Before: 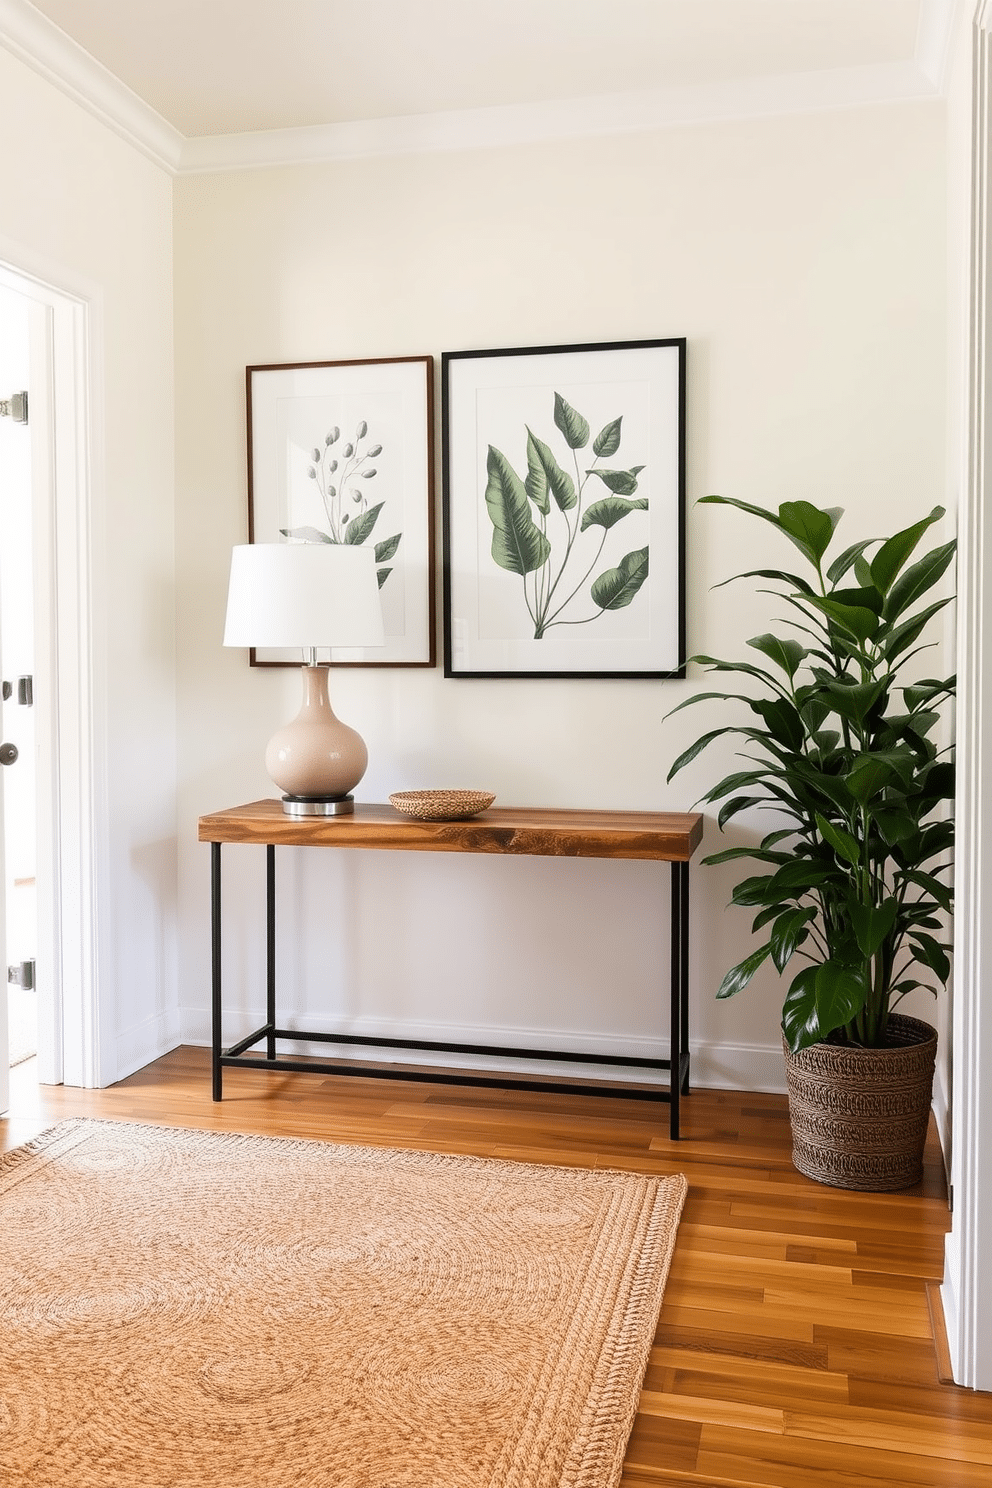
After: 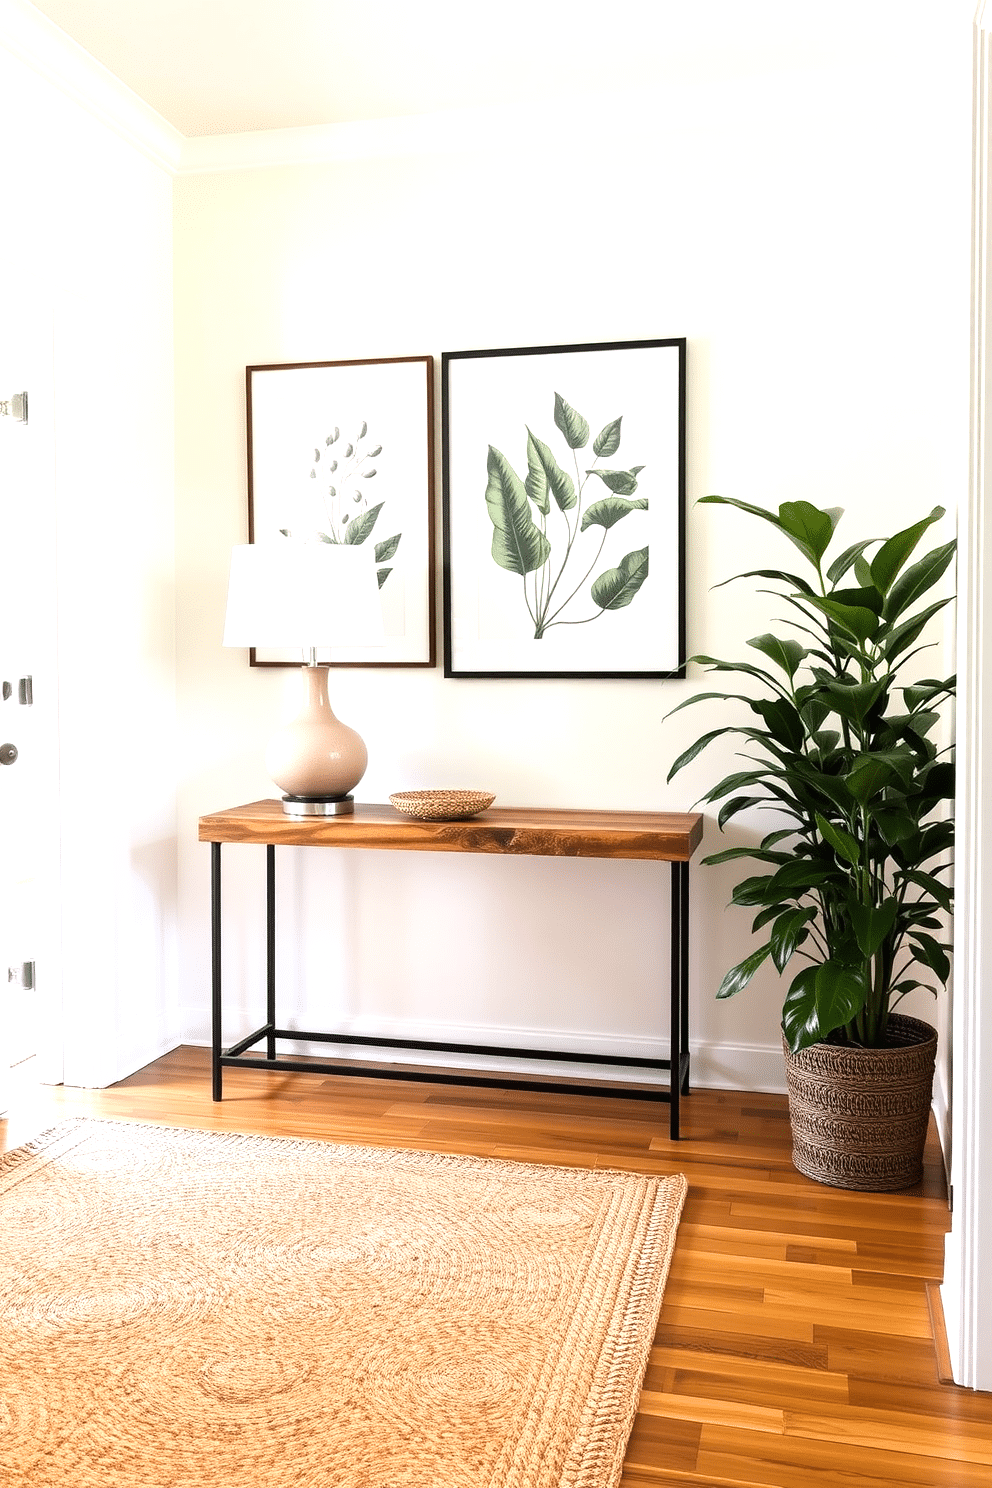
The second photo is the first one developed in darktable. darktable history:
exposure: exposure 0.202 EV, compensate highlight preservation false
tone equalizer: -8 EV -0.456 EV, -7 EV -0.397 EV, -6 EV -0.308 EV, -5 EV -0.207 EV, -3 EV 0.203 EV, -2 EV 0.324 EV, -1 EV 0.377 EV, +0 EV 0.411 EV
